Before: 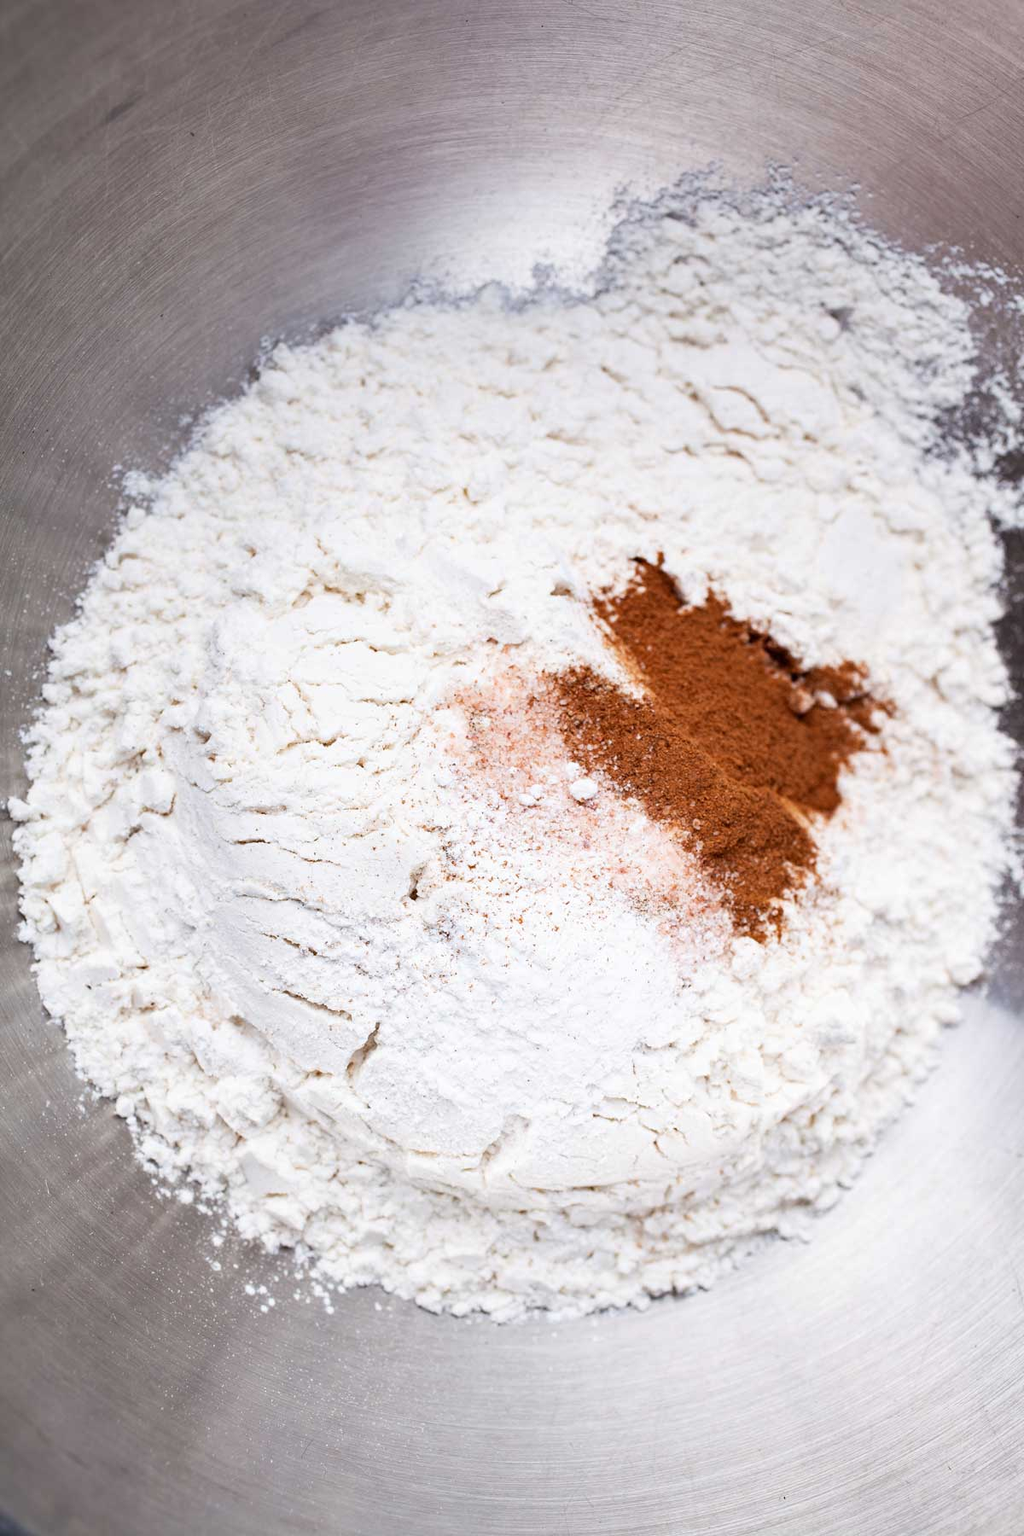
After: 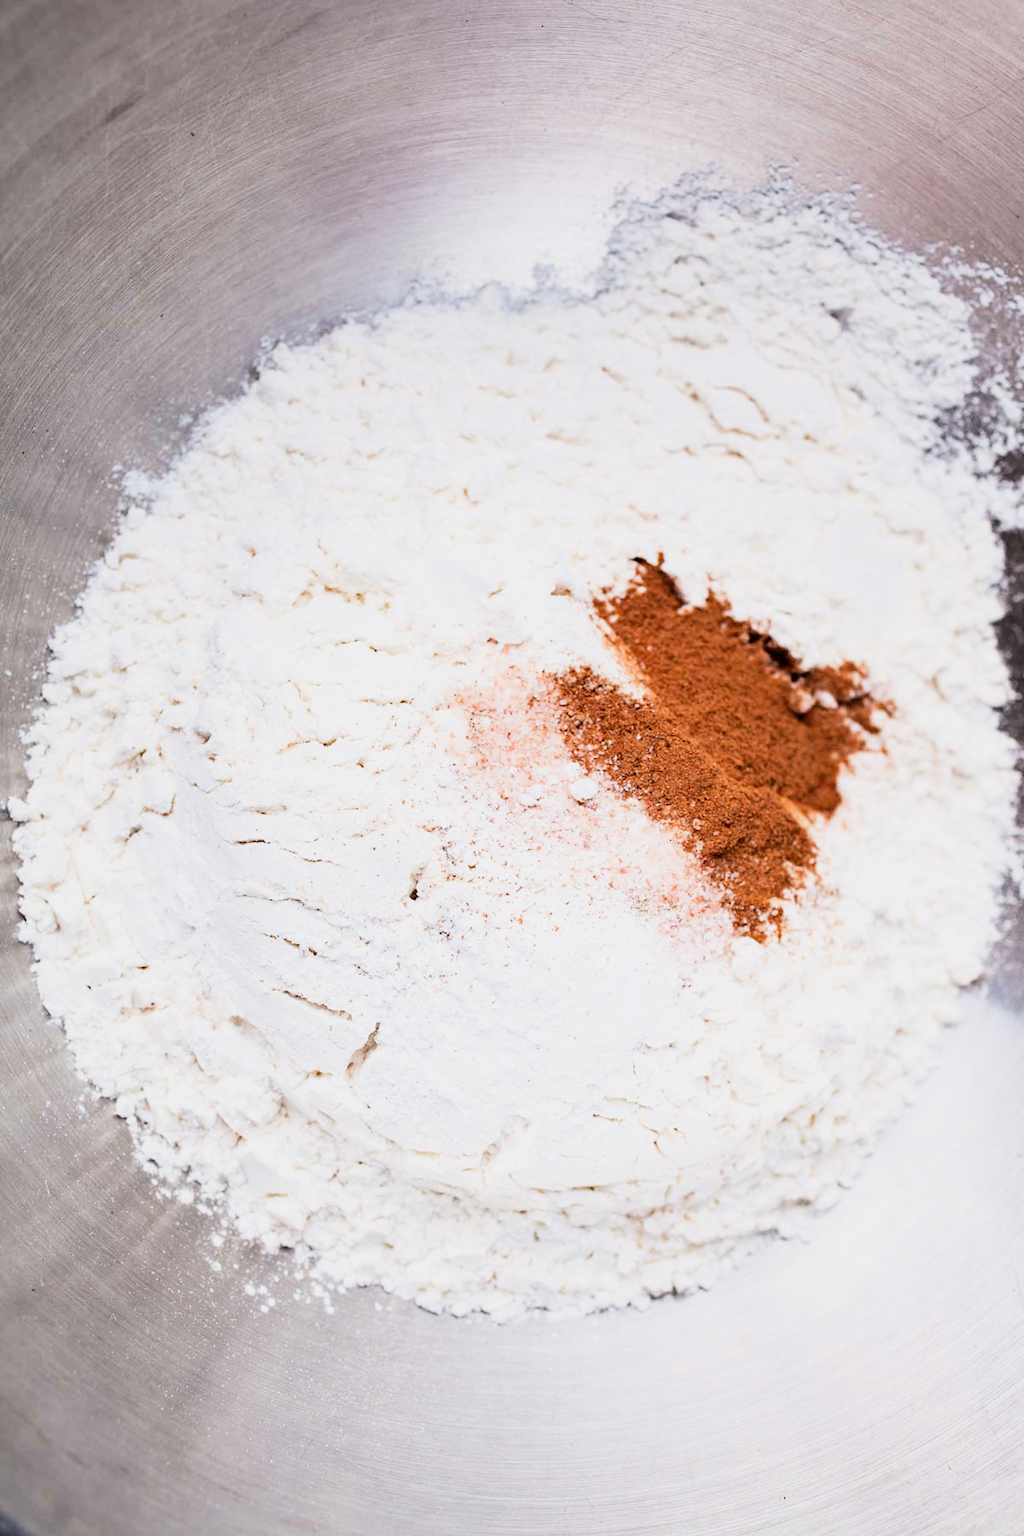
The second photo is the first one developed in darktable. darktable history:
exposure: exposure 0.6 EV, compensate highlight preservation false
filmic rgb: black relative exposure -7.5 EV, white relative exposure 5 EV, hardness 3.31, contrast 1.3, contrast in shadows safe
